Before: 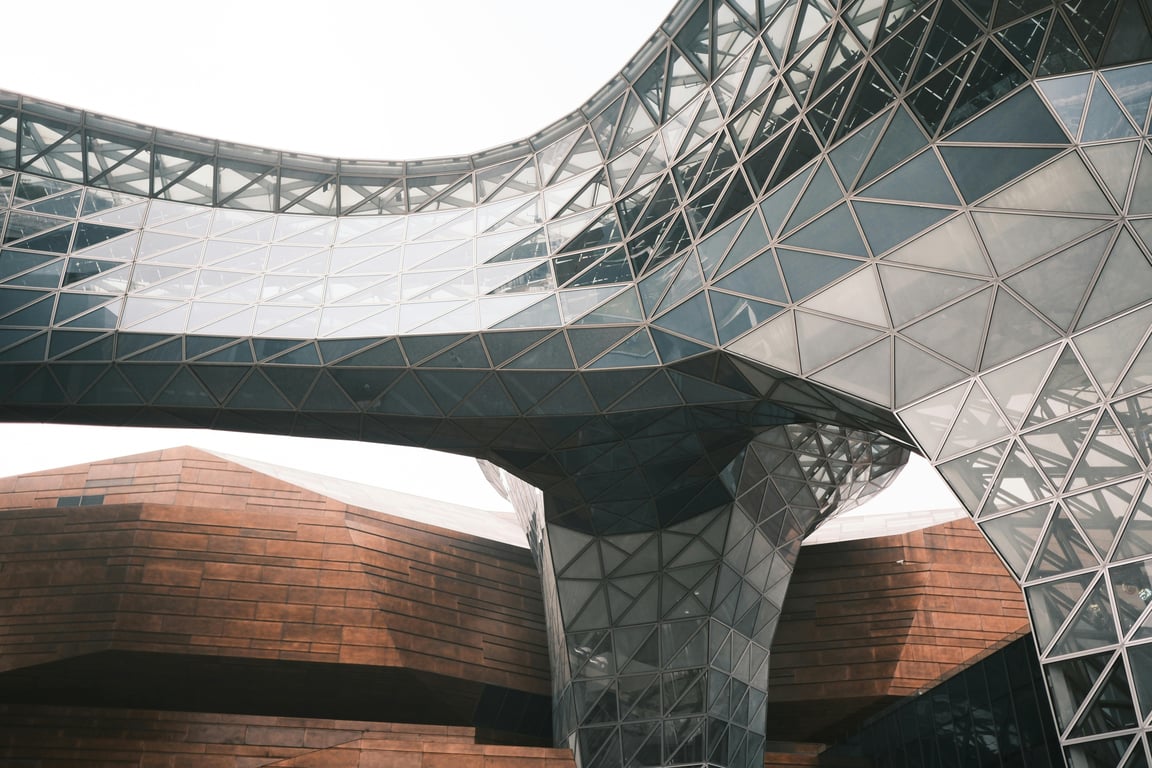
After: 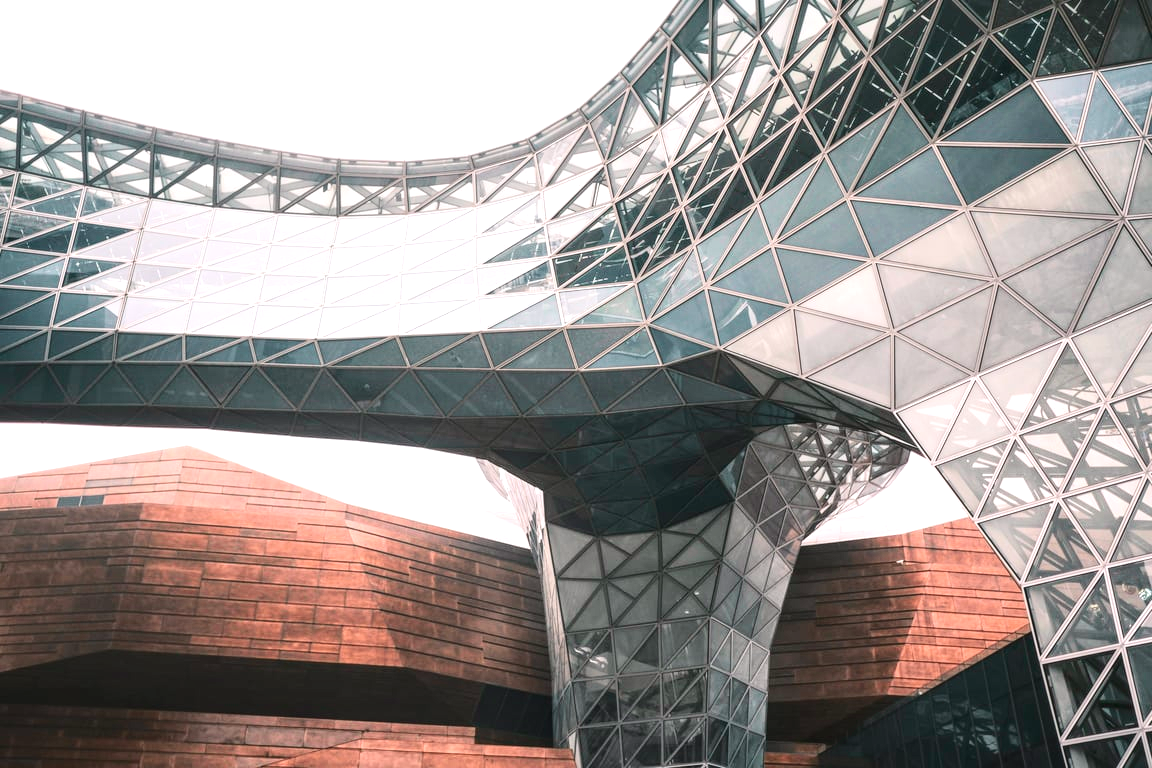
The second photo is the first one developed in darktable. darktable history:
local contrast: highlights 63%, detail 143%, midtone range 0.427
exposure: black level correction 0.001, exposure 0.499 EV, compensate exposure bias true, compensate highlight preservation false
tone curve: curves: ch0 [(0, 0.025) (0.15, 0.143) (0.452, 0.486) (0.751, 0.788) (1, 0.961)]; ch1 [(0, 0) (0.43, 0.408) (0.476, 0.469) (0.497, 0.507) (0.546, 0.571) (0.566, 0.607) (0.62, 0.657) (1, 1)]; ch2 [(0, 0) (0.386, 0.397) (0.505, 0.498) (0.547, 0.546) (0.579, 0.58) (1, 1)], color space Lab, independent channels, preserve colors none
shadows and highlights: shadows -9.92, white point adjustment 1.52, highlights 11.16
